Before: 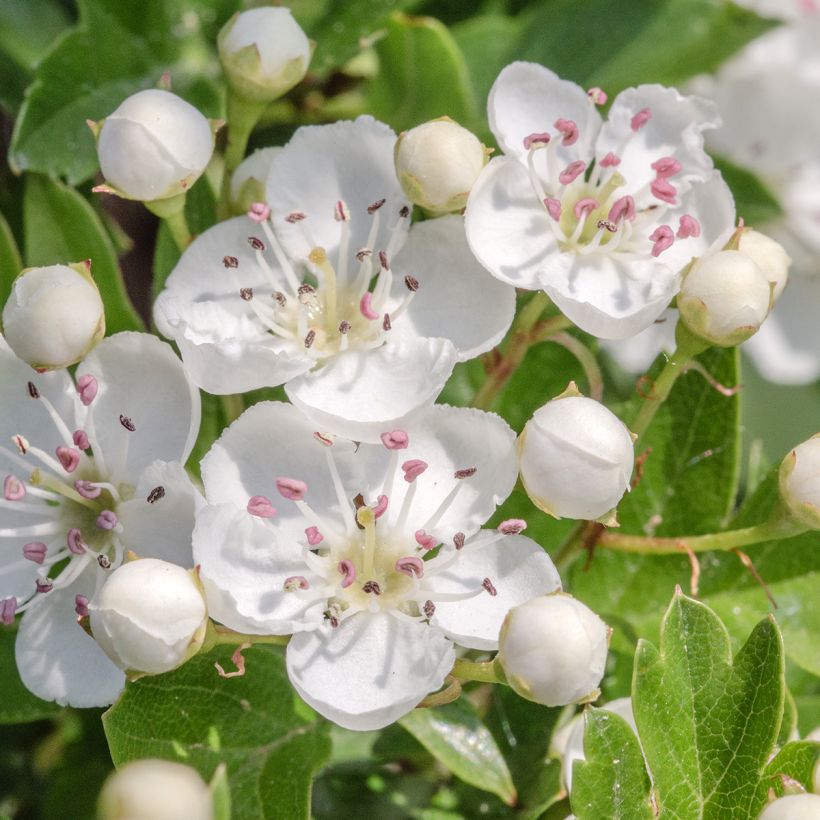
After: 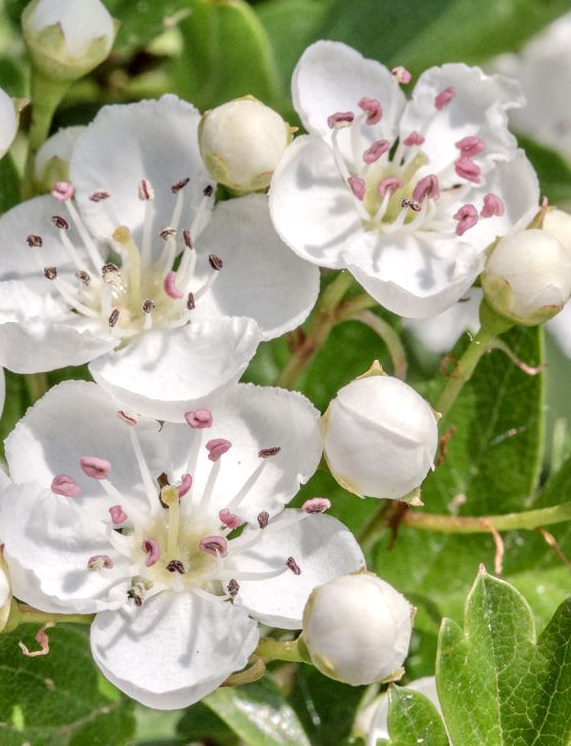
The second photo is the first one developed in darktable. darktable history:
crop and rotate: left 23.935%, top 2.661%, right 6.376%, bottom 6.35%
contrast equalizer: y [[0.531, 0.548, 0.559, 0.557, 0.544, 0.527], [0.5 ×6], [0.5 ×6], [0 ×6], [0 ×6]]
